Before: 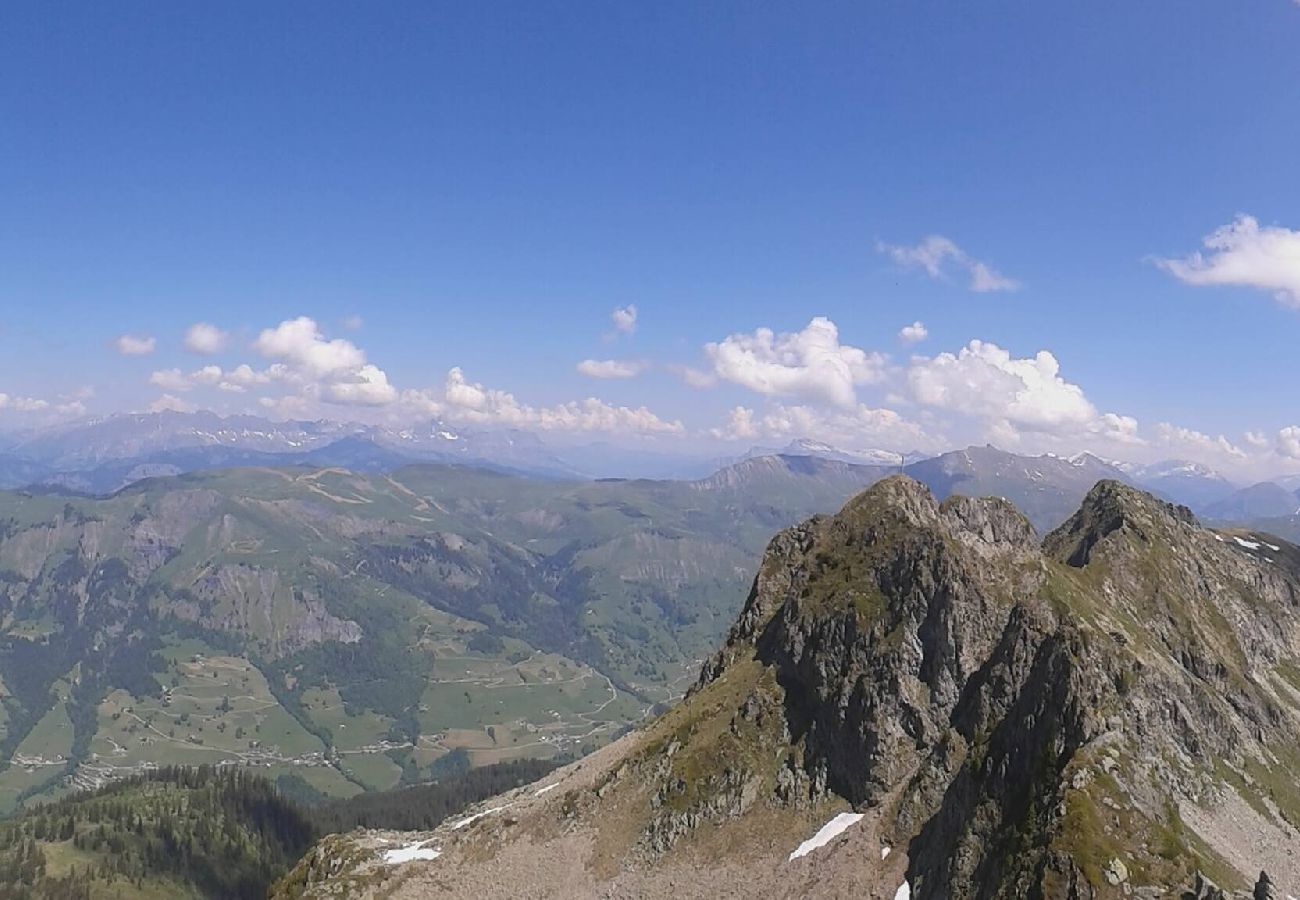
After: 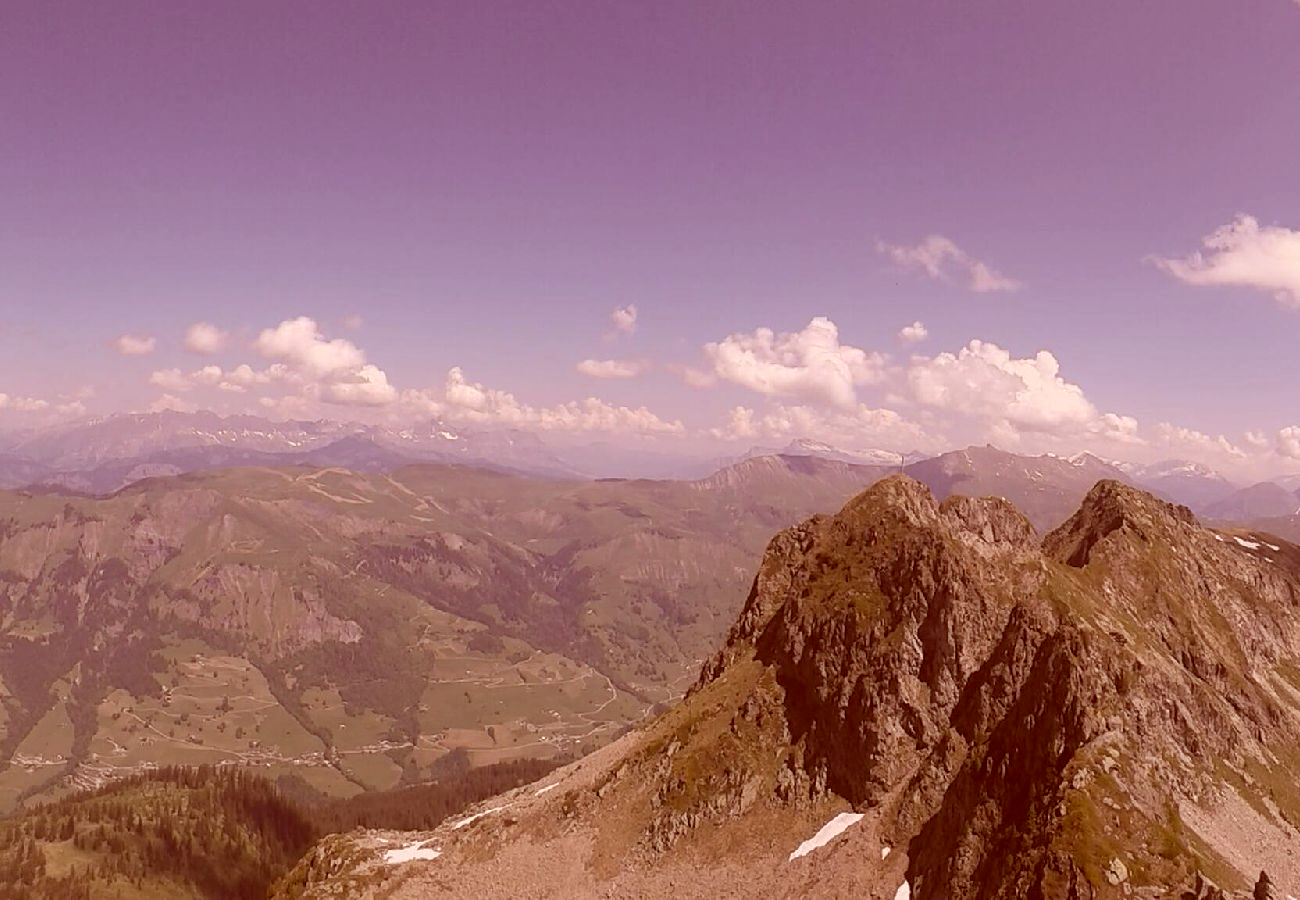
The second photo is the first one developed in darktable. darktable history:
color correction: highlights a* 9.18, highlights b* 8.99, shadows a* 39.32, shadows b* 39.27, saturation 0.819
